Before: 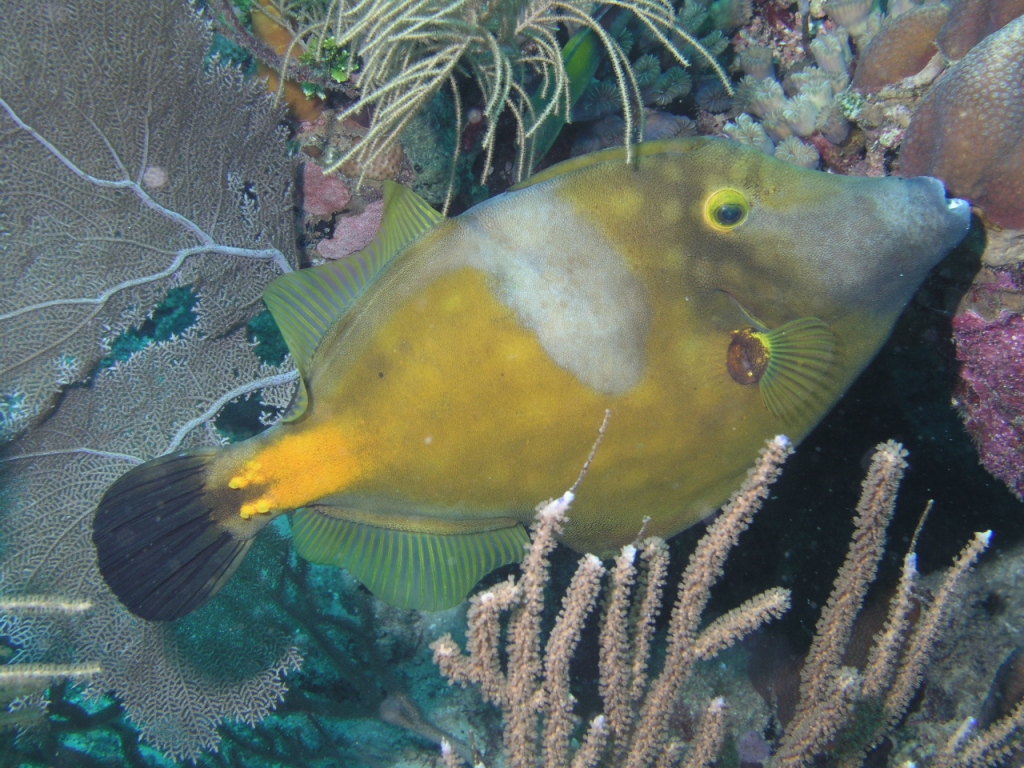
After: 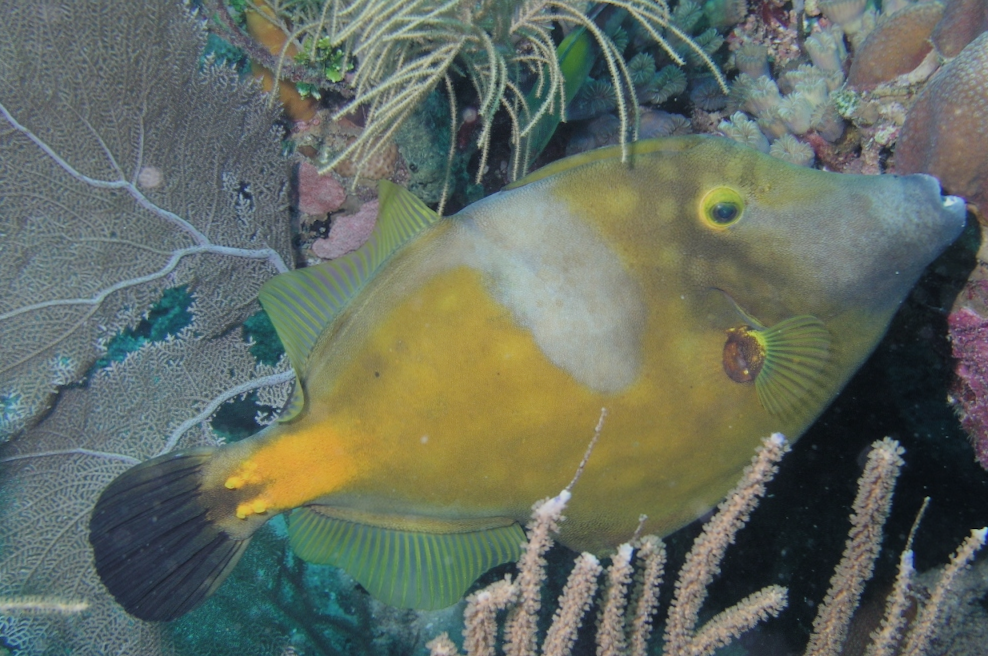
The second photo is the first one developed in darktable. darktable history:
filmic rgb: black relative exposure -8 EV, white relative exposure 4.03 EV, hardness 4.11, contrast 0.92
crop and rotate: angle 0.207°, left 0.207%, right 2.773%, bottom 14.086%
